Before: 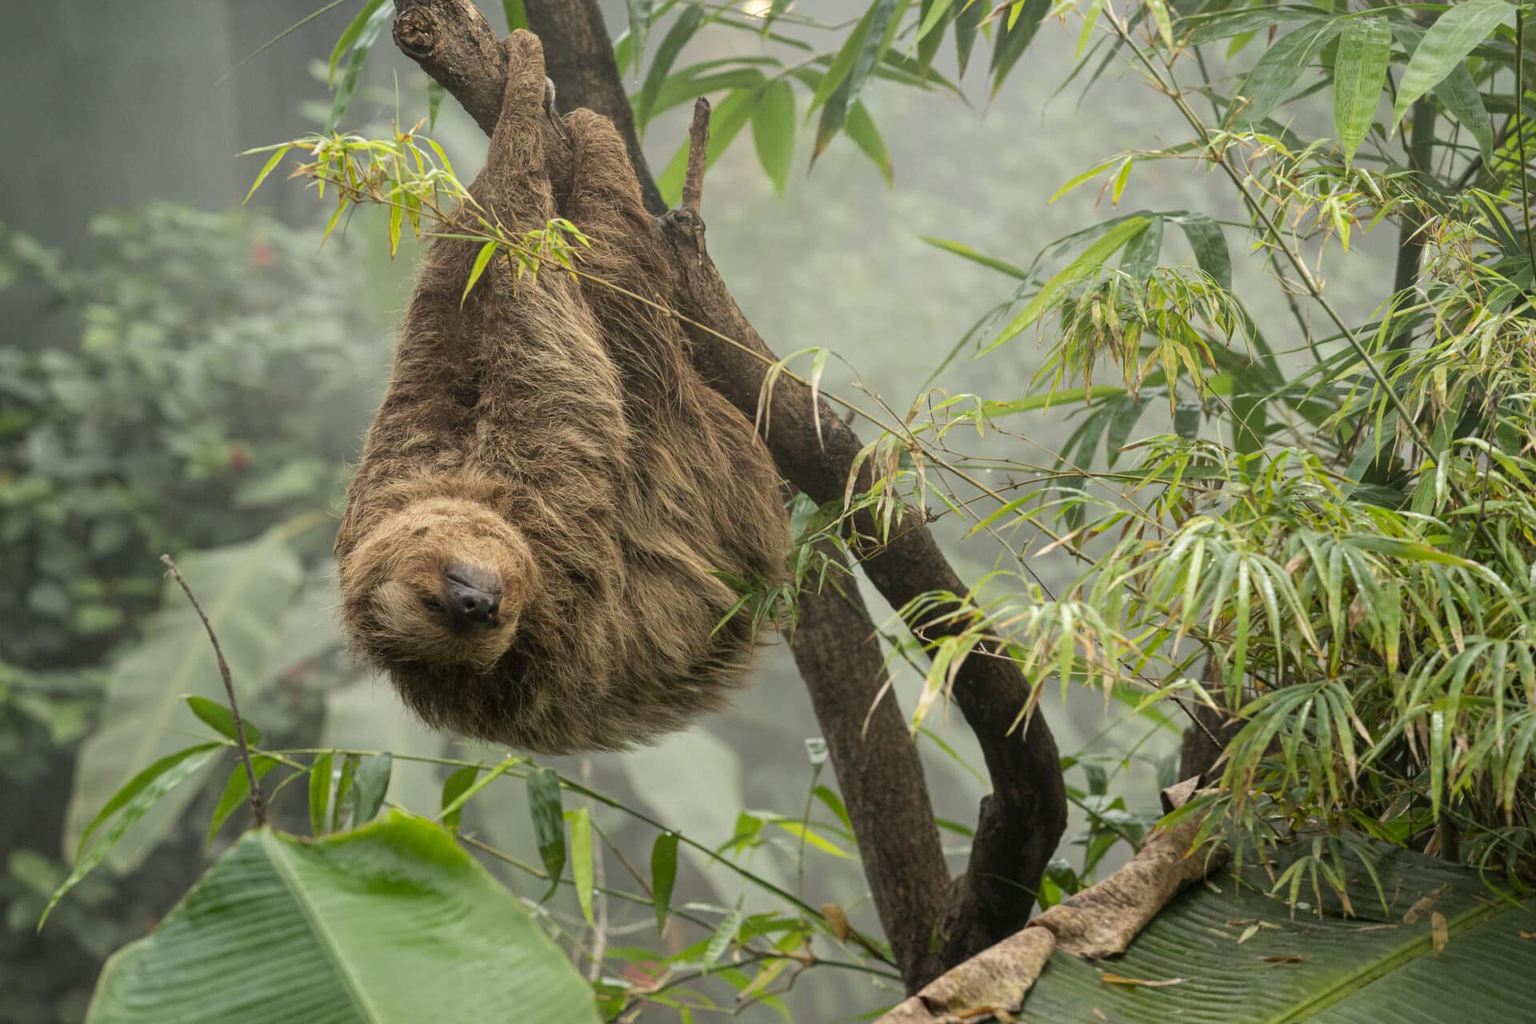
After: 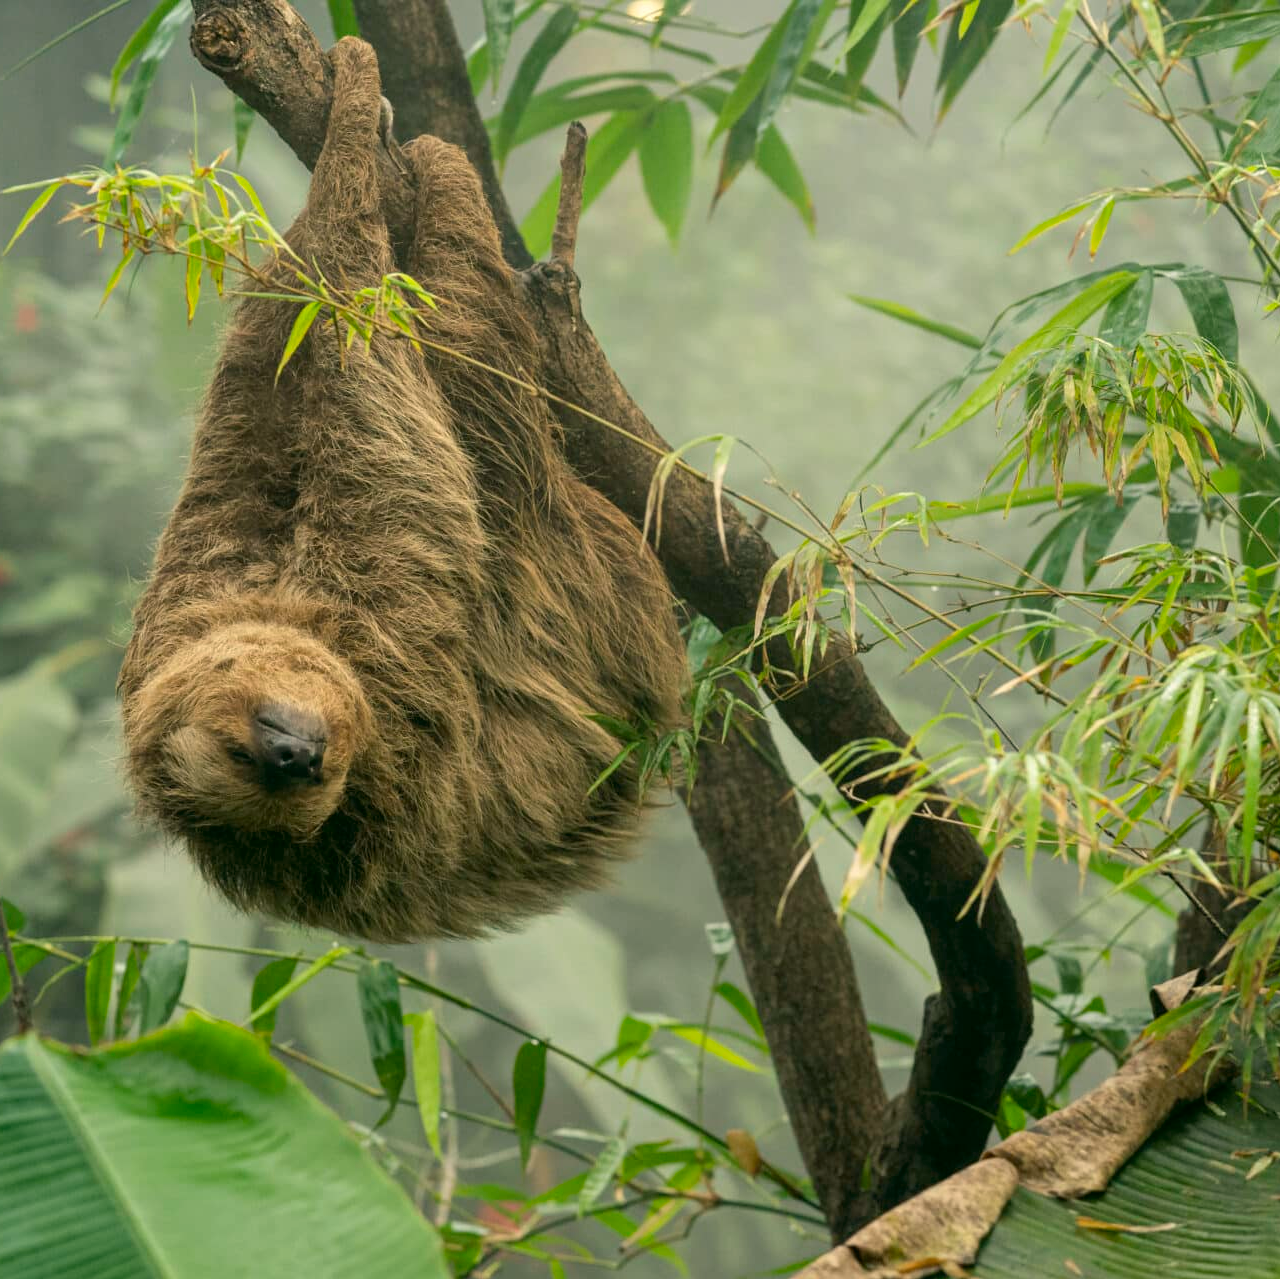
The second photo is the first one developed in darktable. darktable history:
crop and rotate: left 15.716%, right 17.567%
color correction: highlights a* -0.393, highlights b* 9.56, shadows a* -8.9, shadows b* 0.421
